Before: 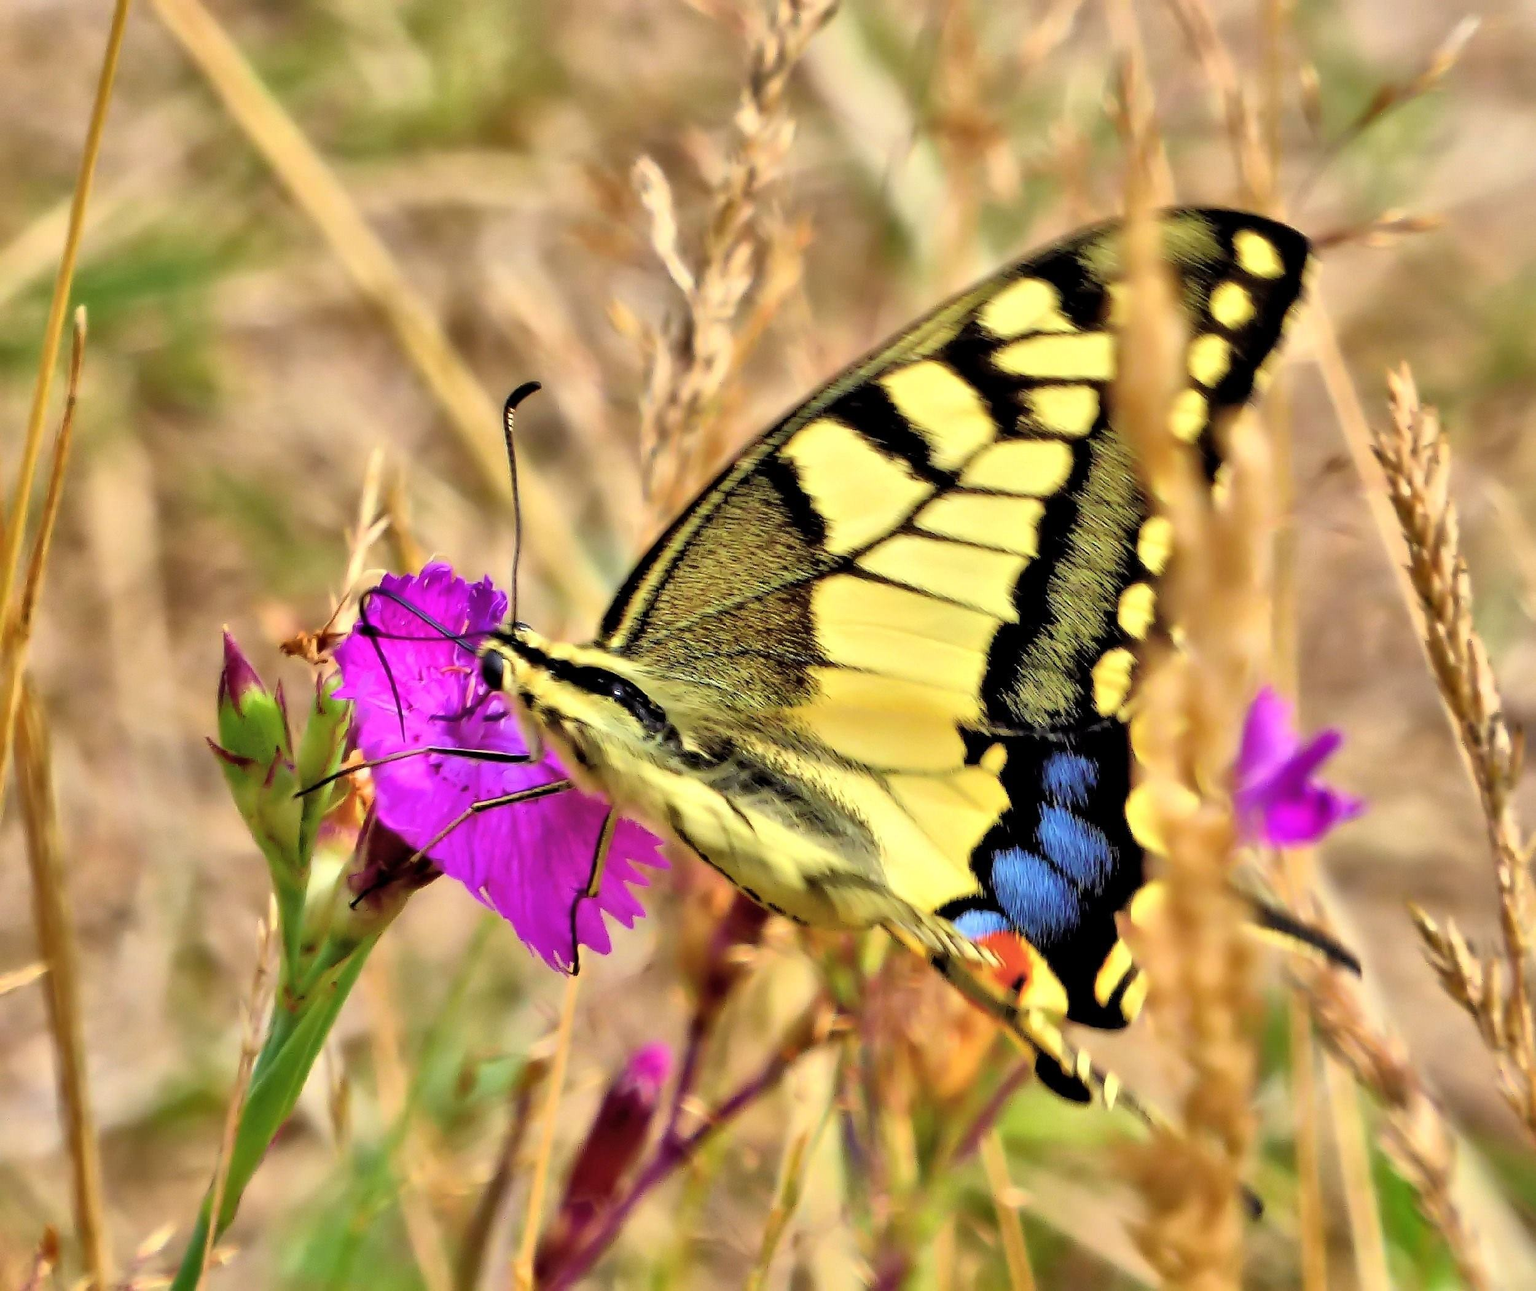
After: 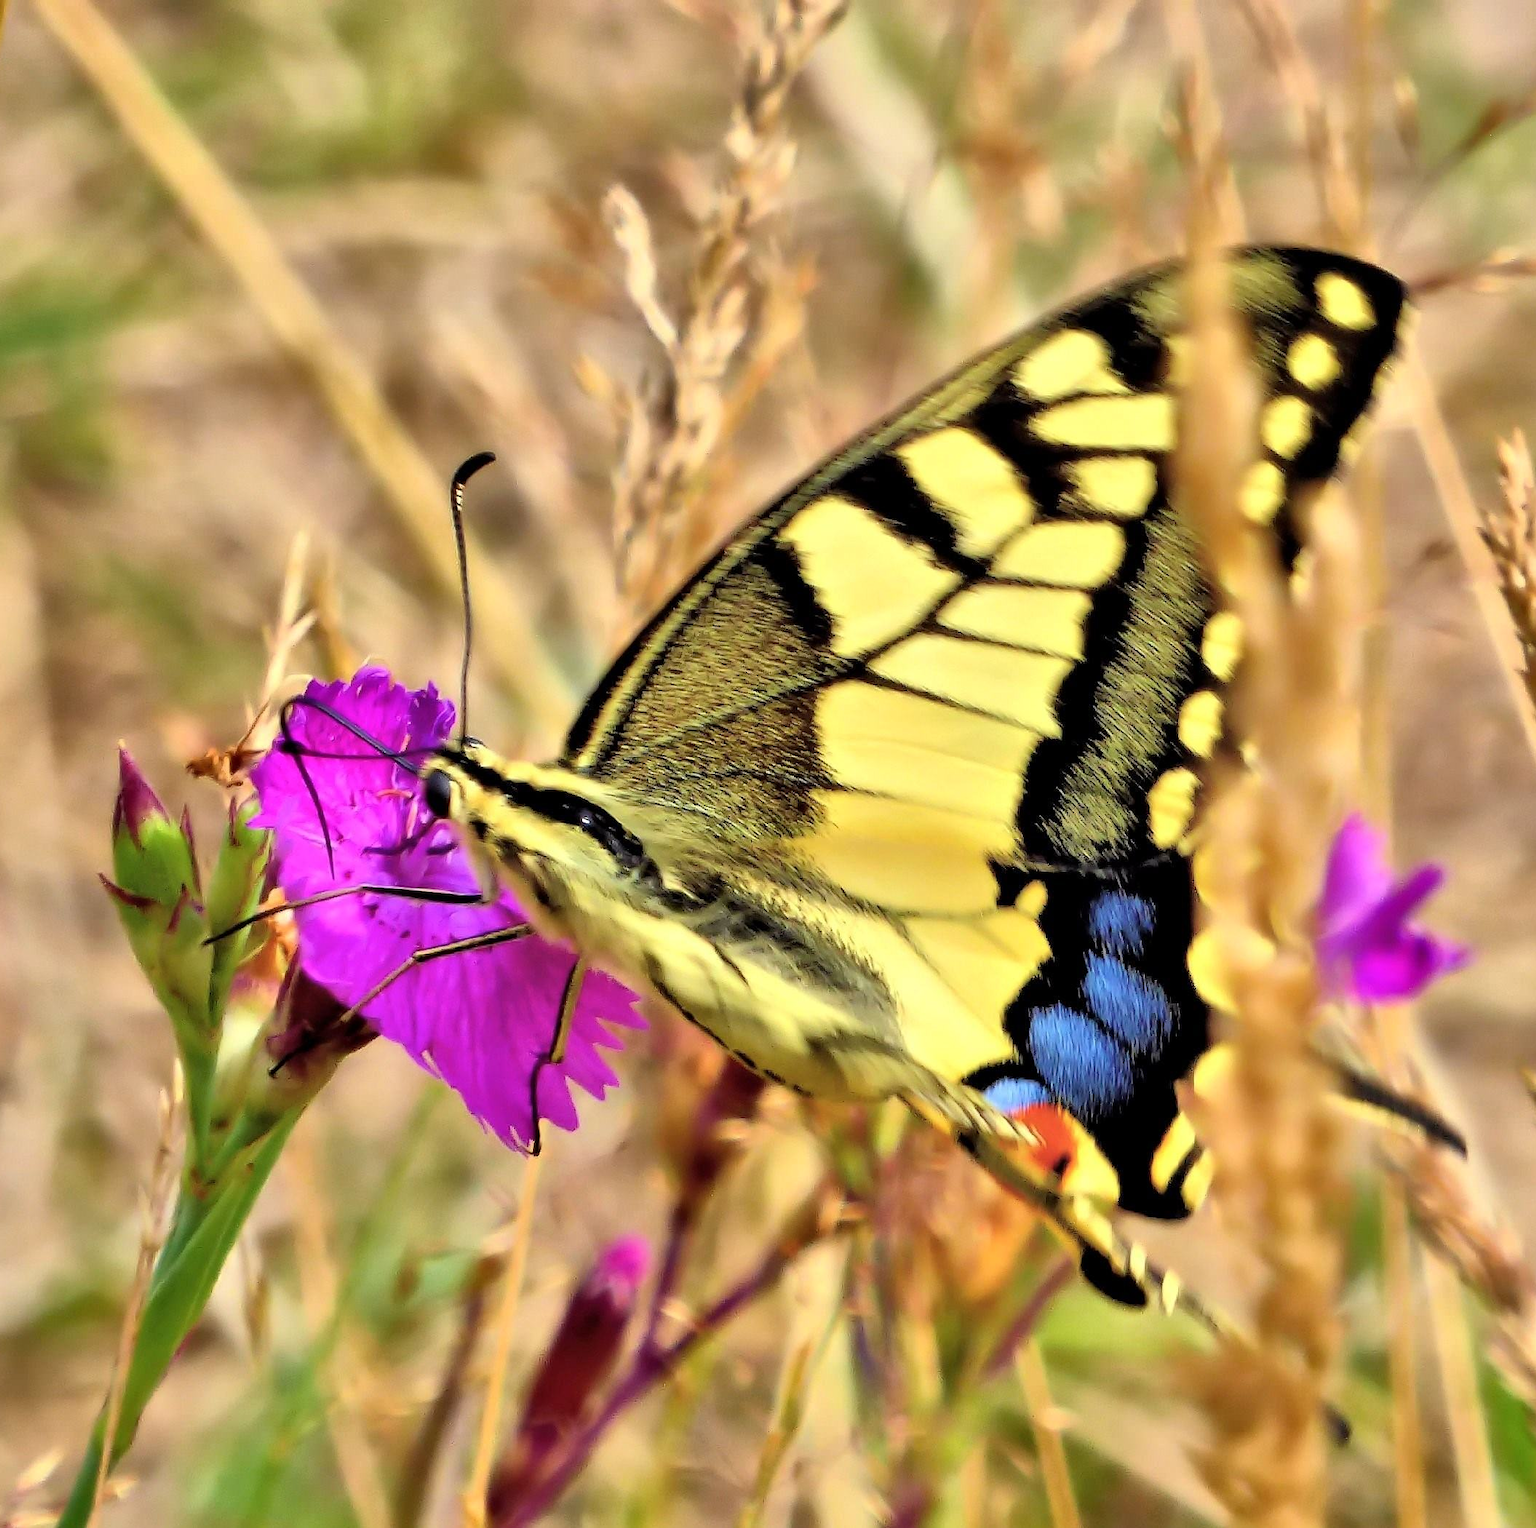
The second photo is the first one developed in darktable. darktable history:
crop: left 8.015%, right 7.528%
contrast brightness saturation: contrast 0.051
